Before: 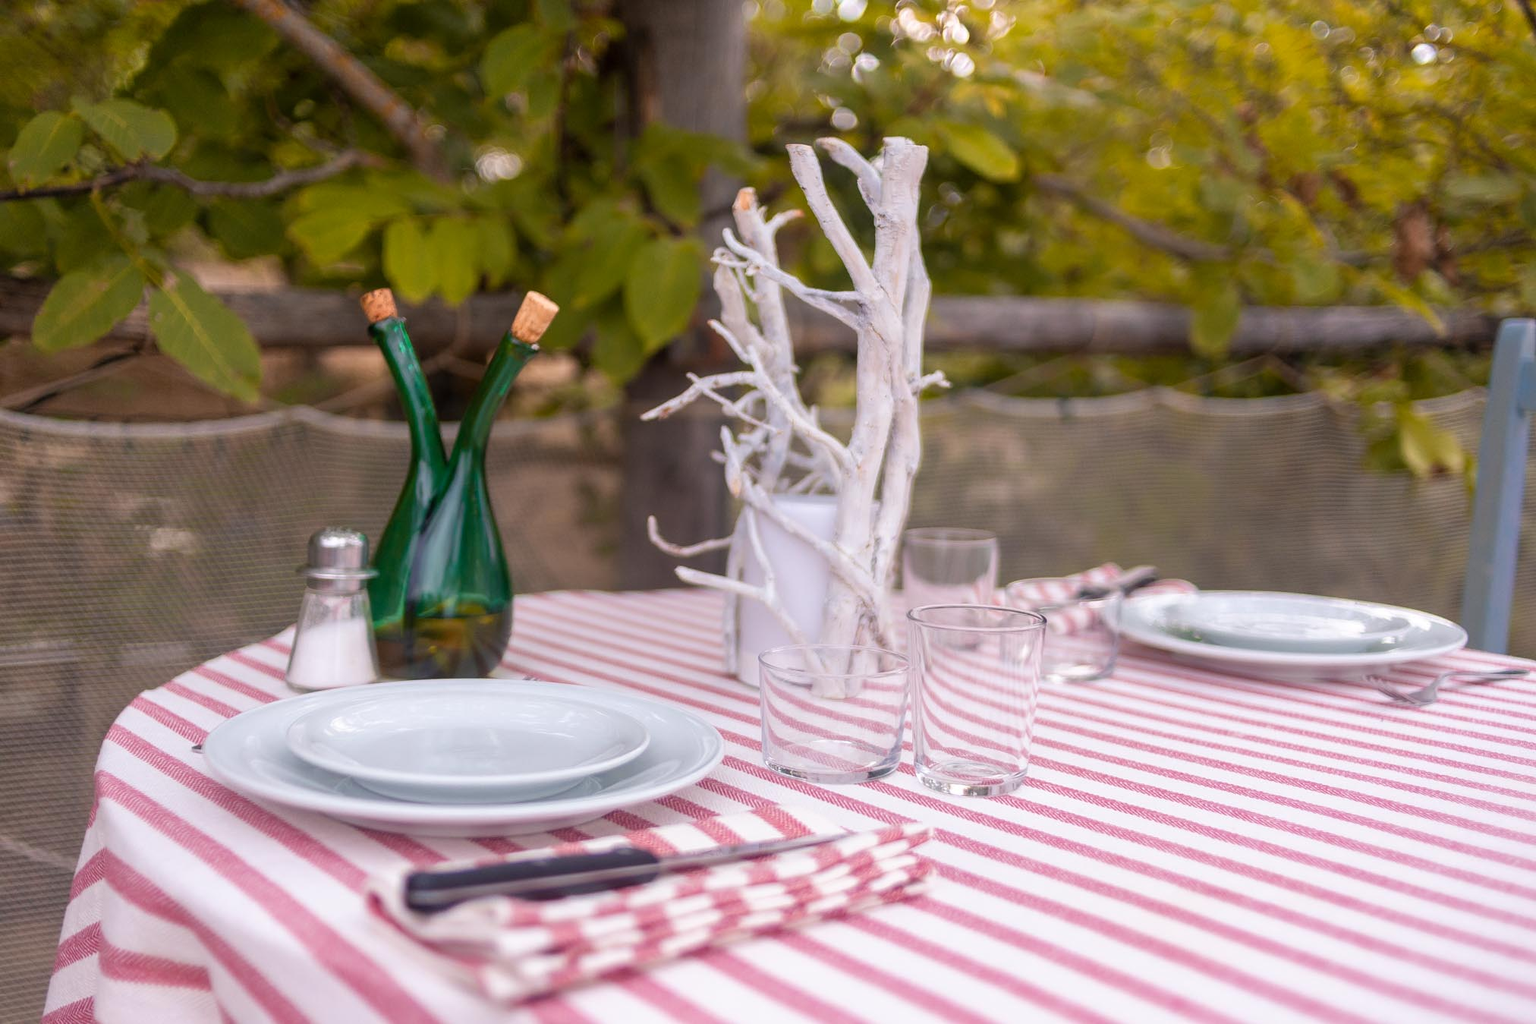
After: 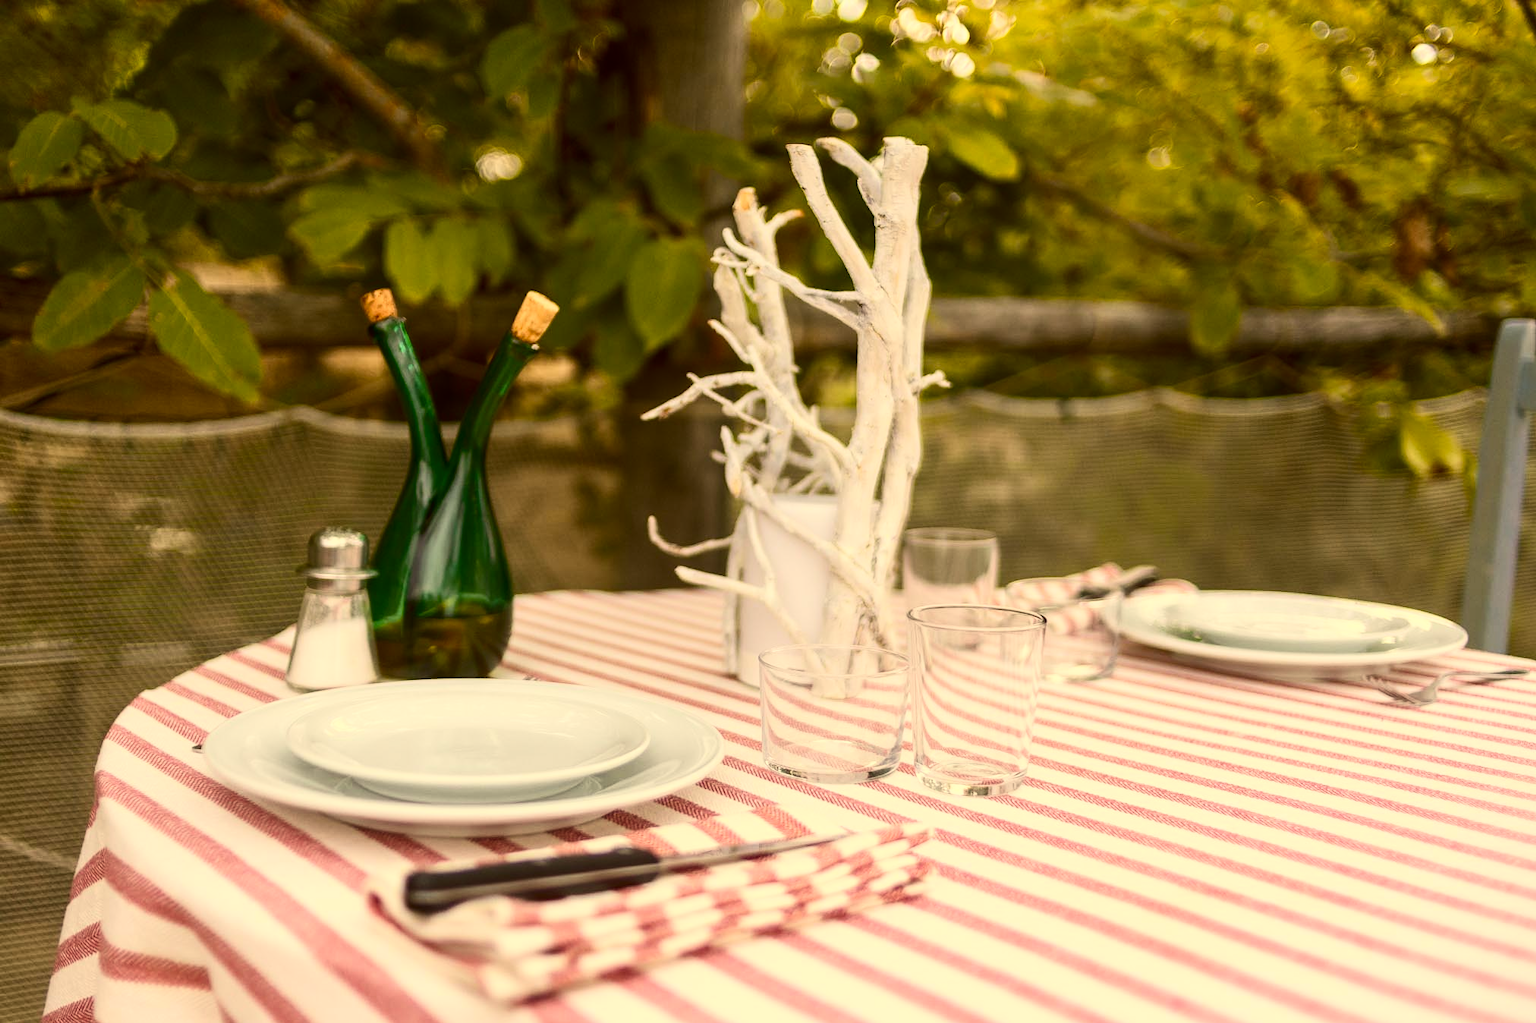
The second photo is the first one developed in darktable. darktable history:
color correction: highlights a* 0.162, highlights b* 29.53, shadows a* -0.162, shadows b* 21.09
contrast brightness saturation: contrast 0.28
